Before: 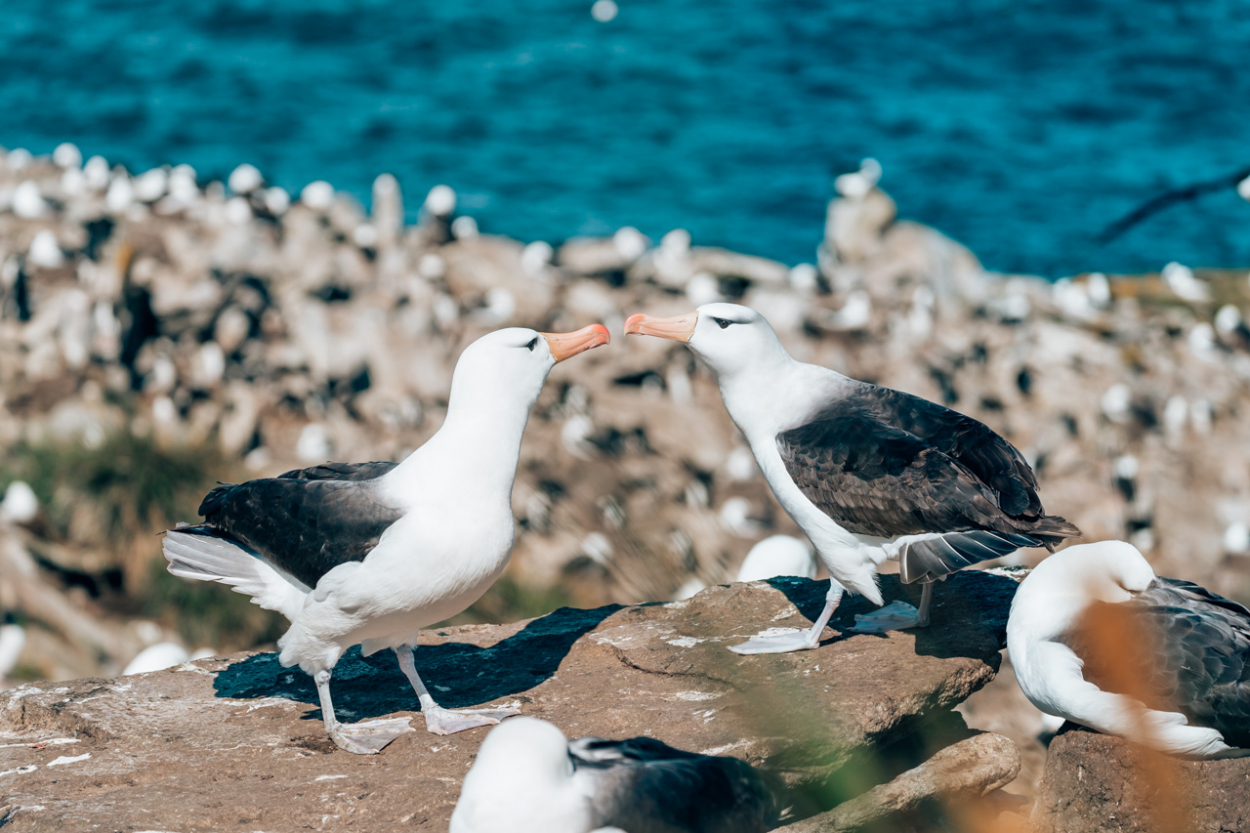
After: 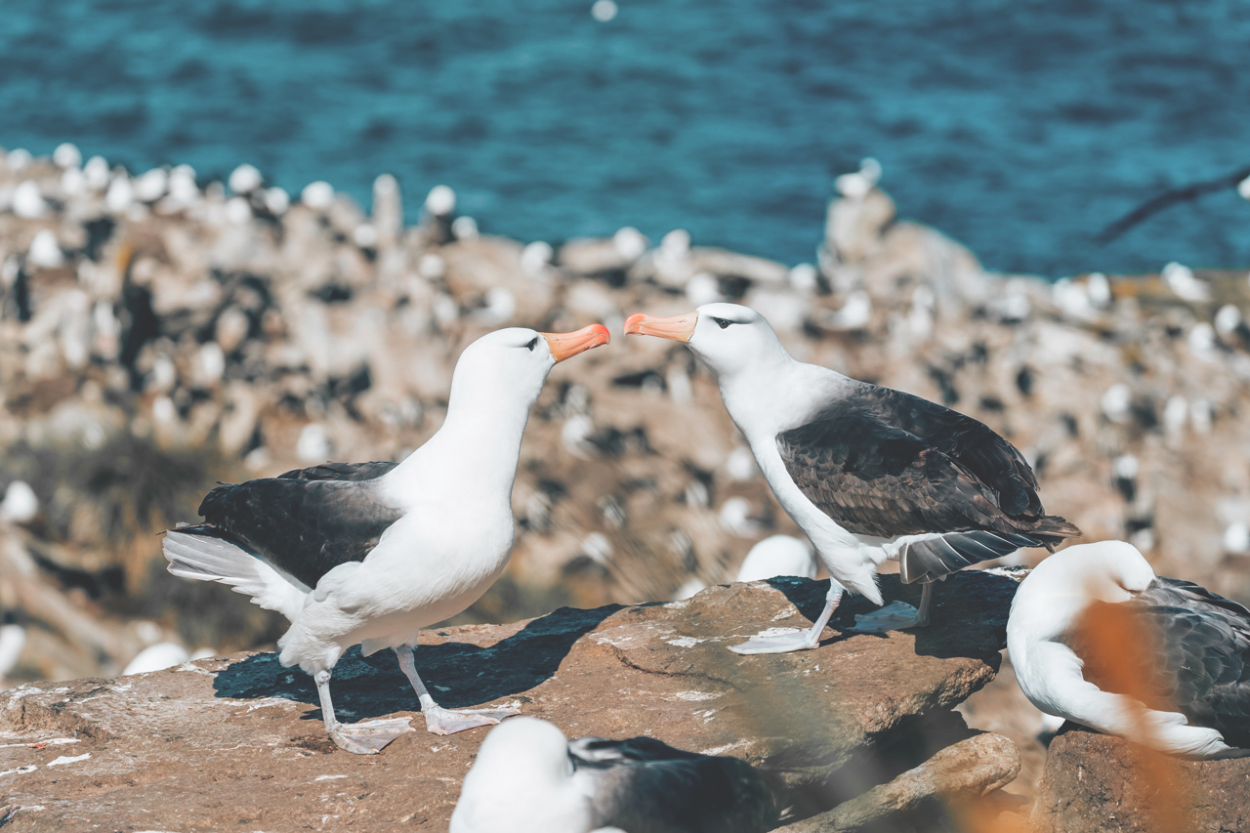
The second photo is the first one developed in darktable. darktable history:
color zones: curves: ch1 [(0, 0.679) (0.143, 0.647) (0.286, 0.261) (0.378, -0.011) (0.571, 0.396) (0.714, 0.399) (0.857, 0.406) (1, 0.679)]
exposure: black level correction -0.03, compensate highlight preservation false
